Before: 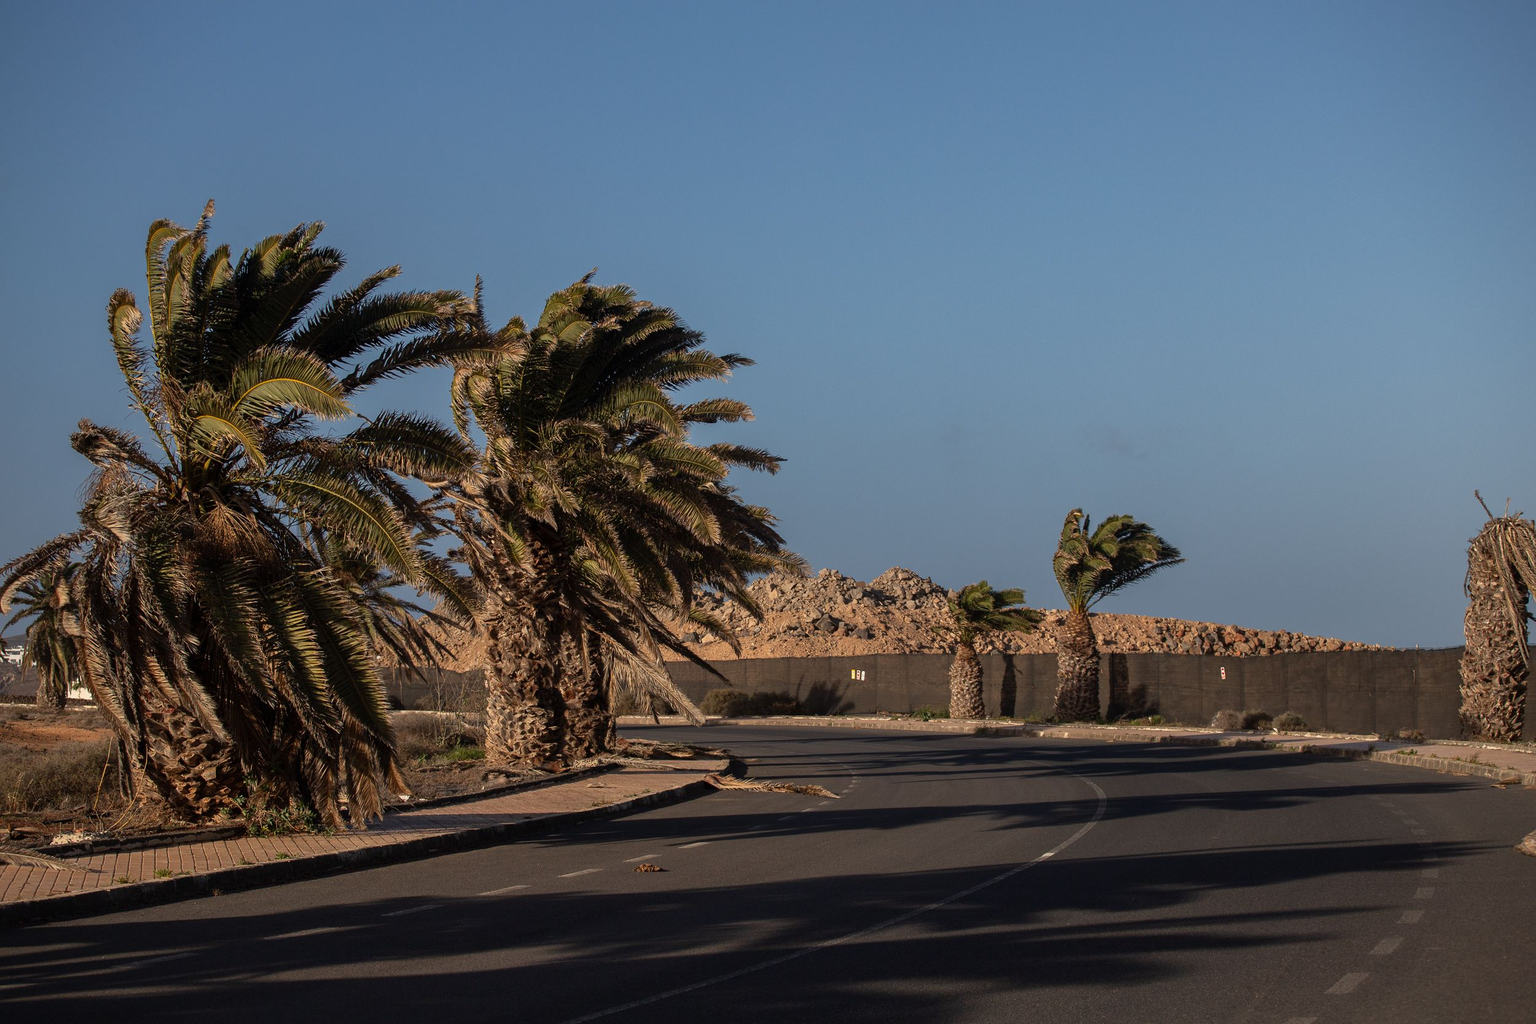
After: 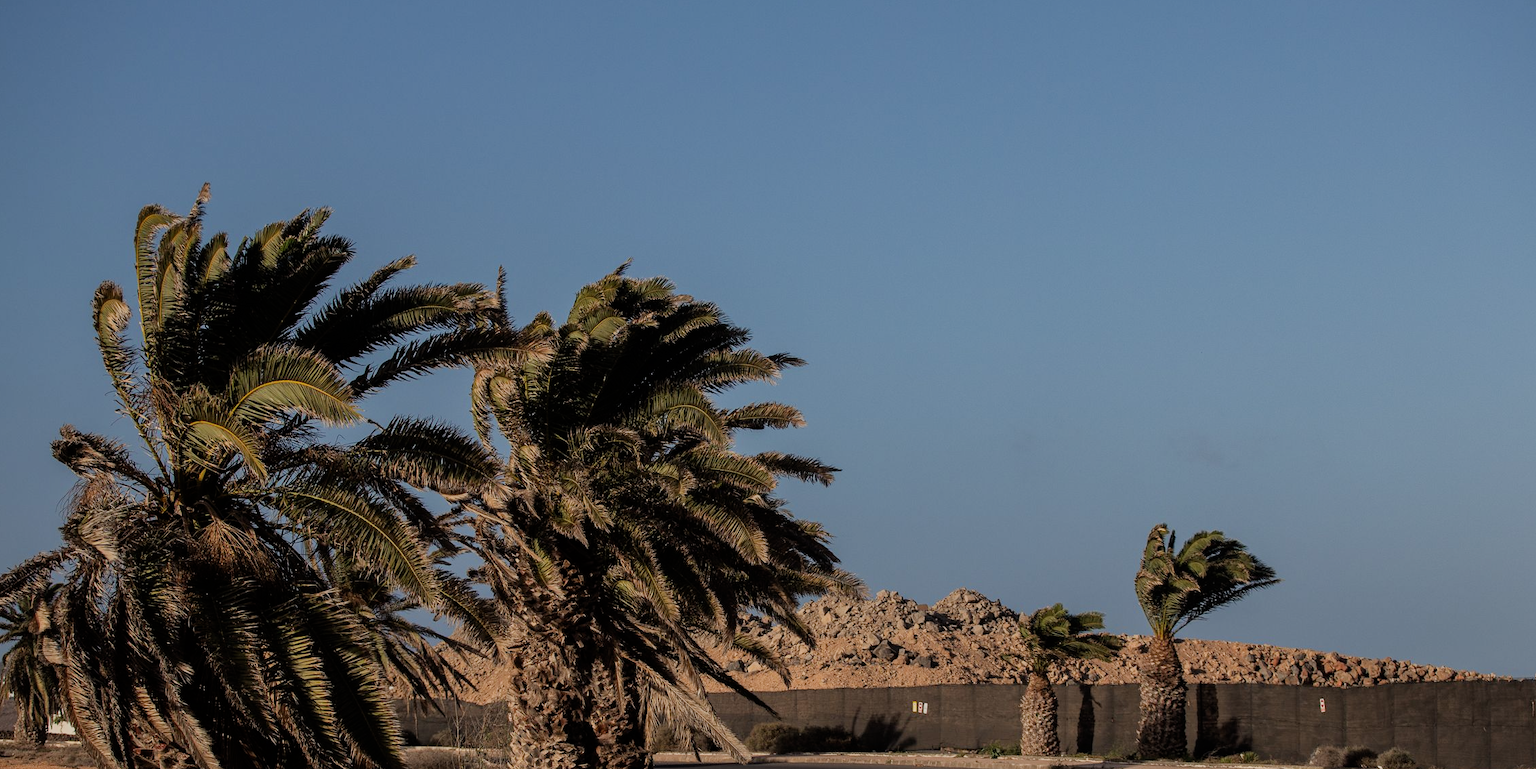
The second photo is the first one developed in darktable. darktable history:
filmic rgb: black relative exposure -7.65 EV, white relative exposure 4.56 EV, hardness 3.61
crop: left 1.565%, top 3.353%, right 7.729%, bottom 28.496%
